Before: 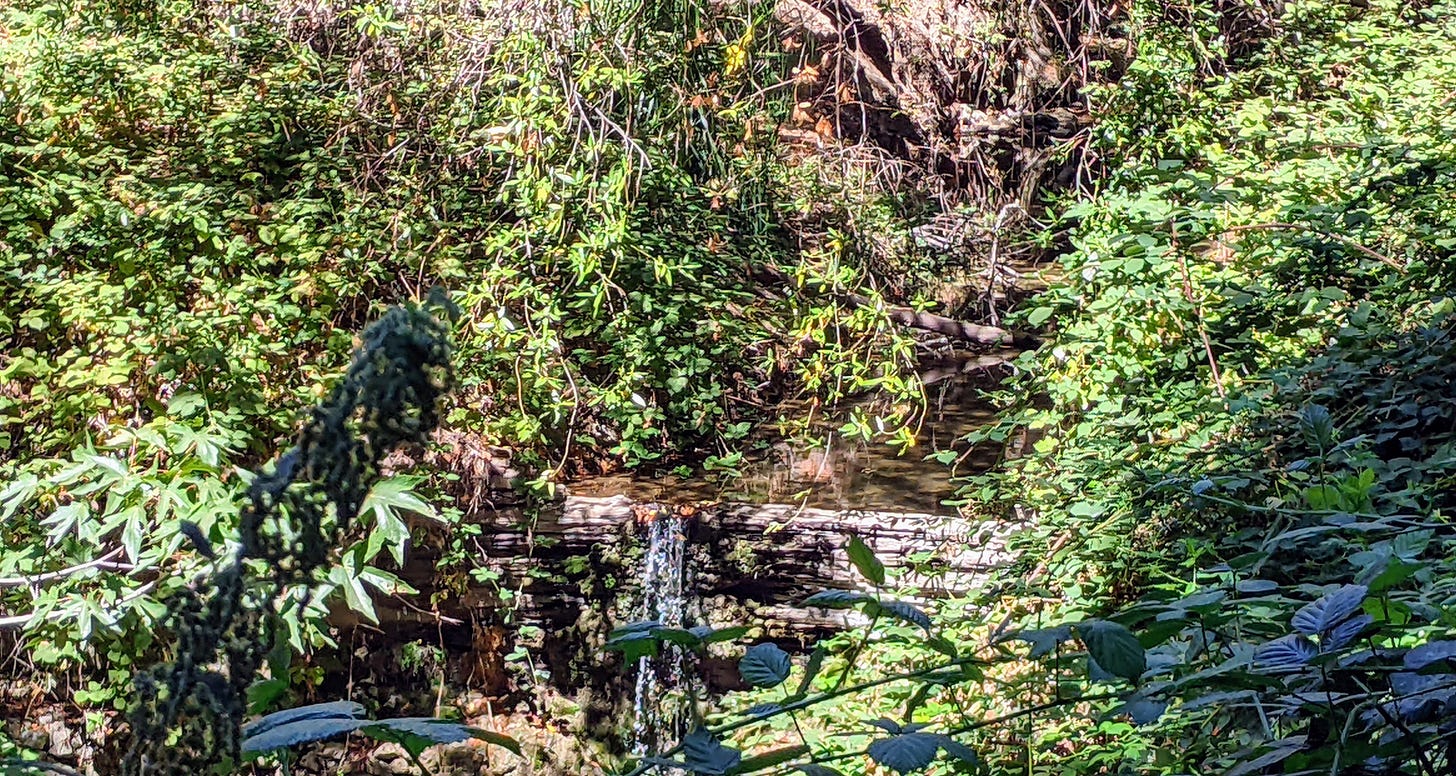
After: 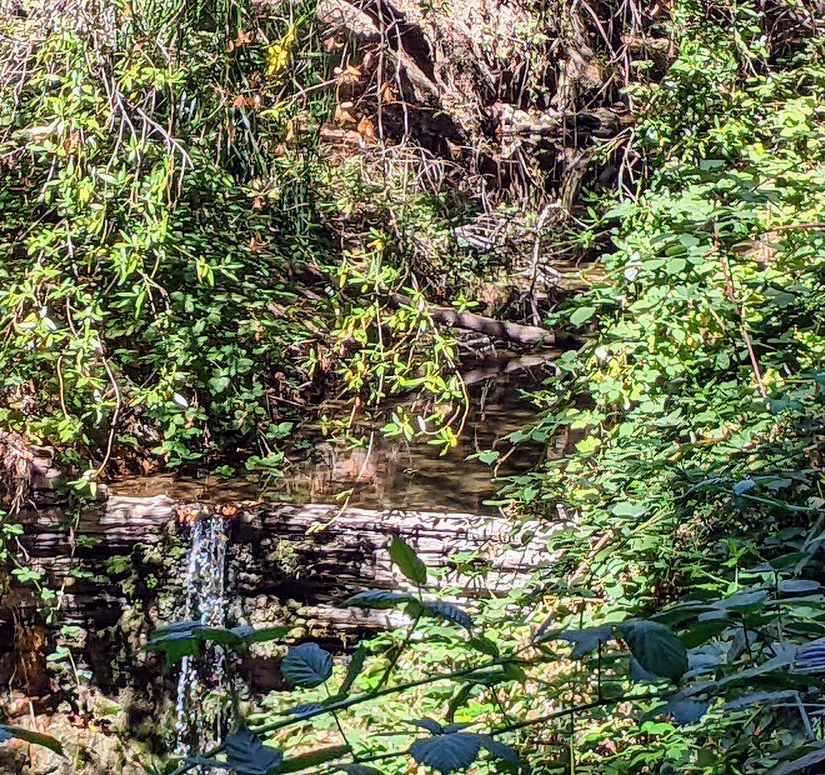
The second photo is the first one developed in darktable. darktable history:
crop: left 31.524%, top 0.013%, right 11.759%
exposure: exposure -0.055 EV, compensate exposure bias true, compensate highlight preservation false
